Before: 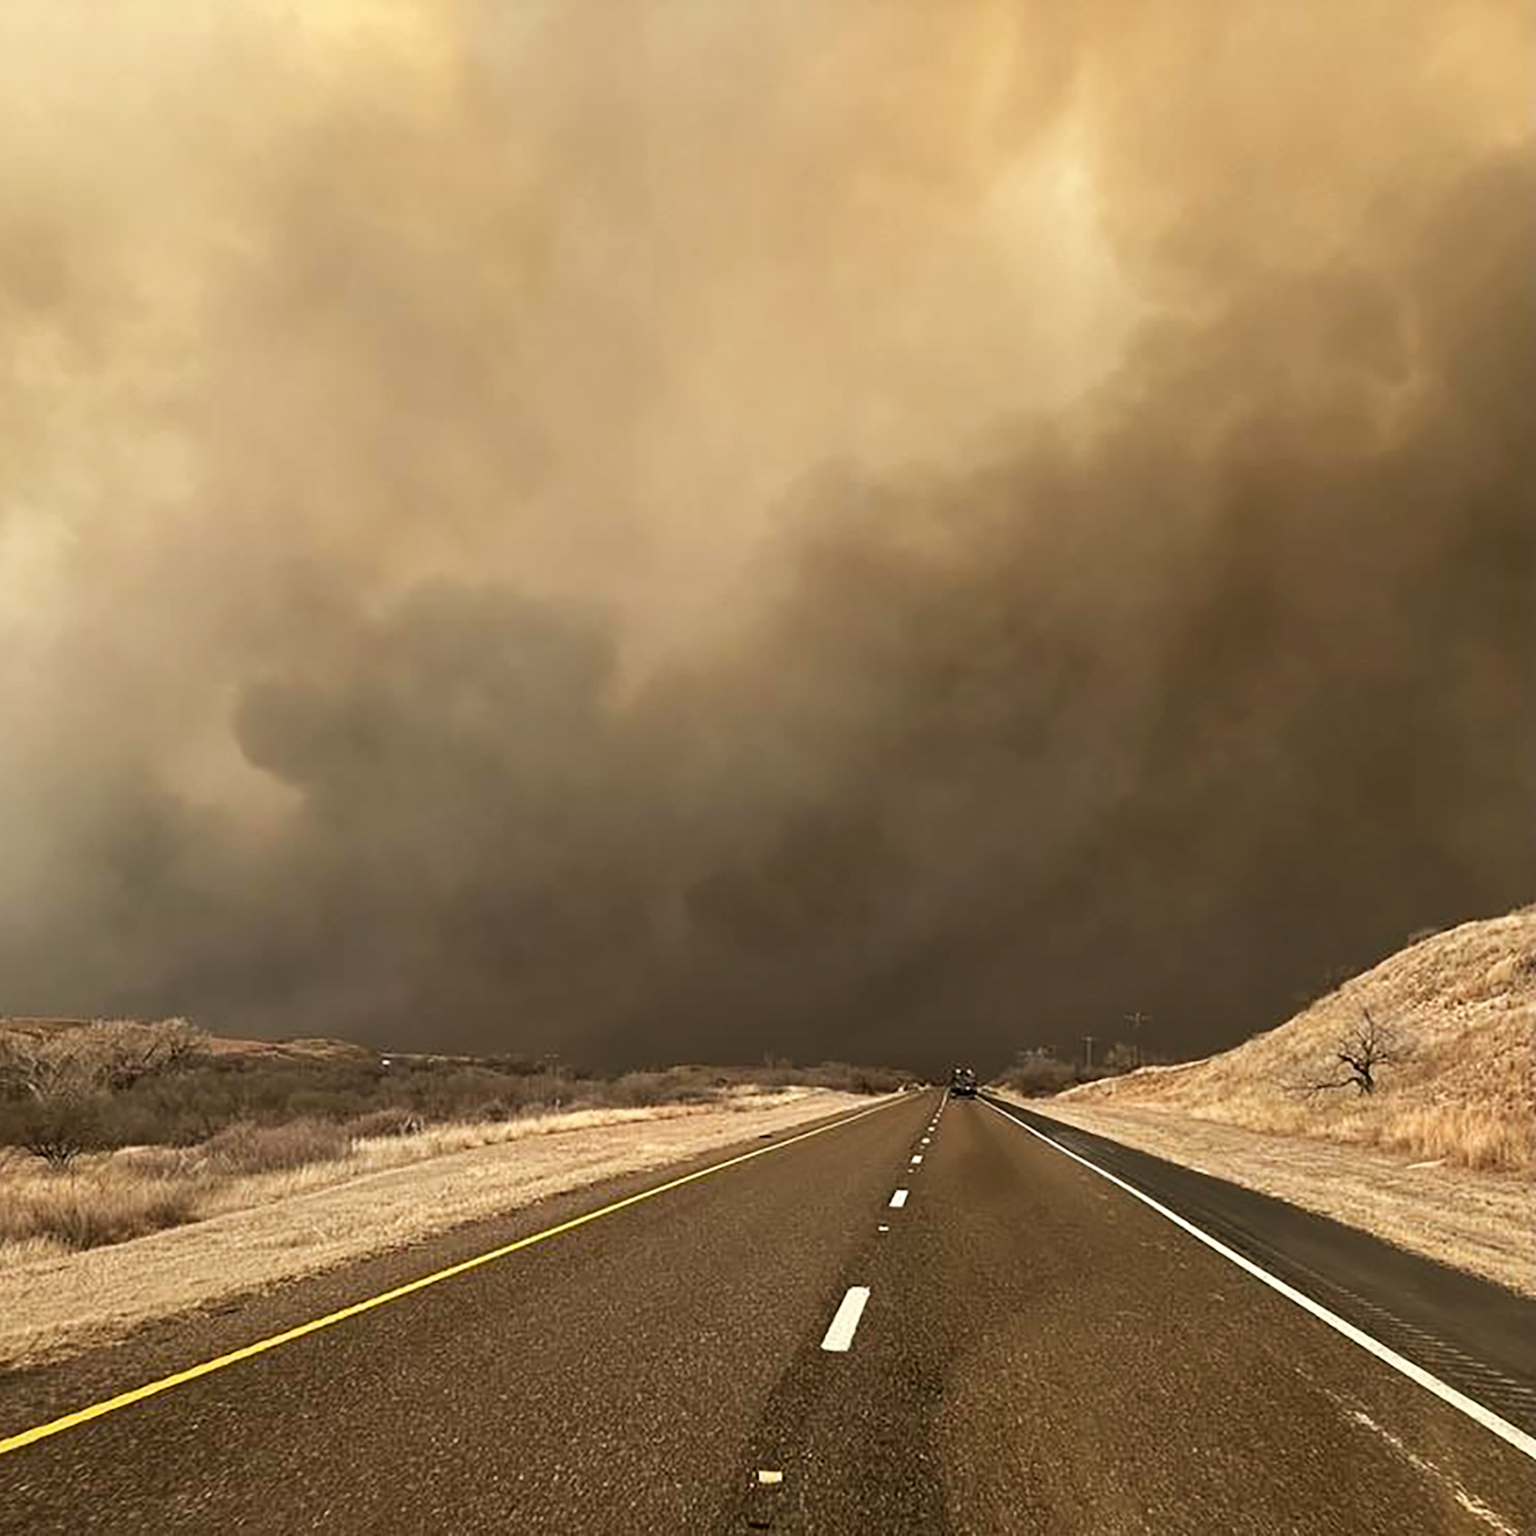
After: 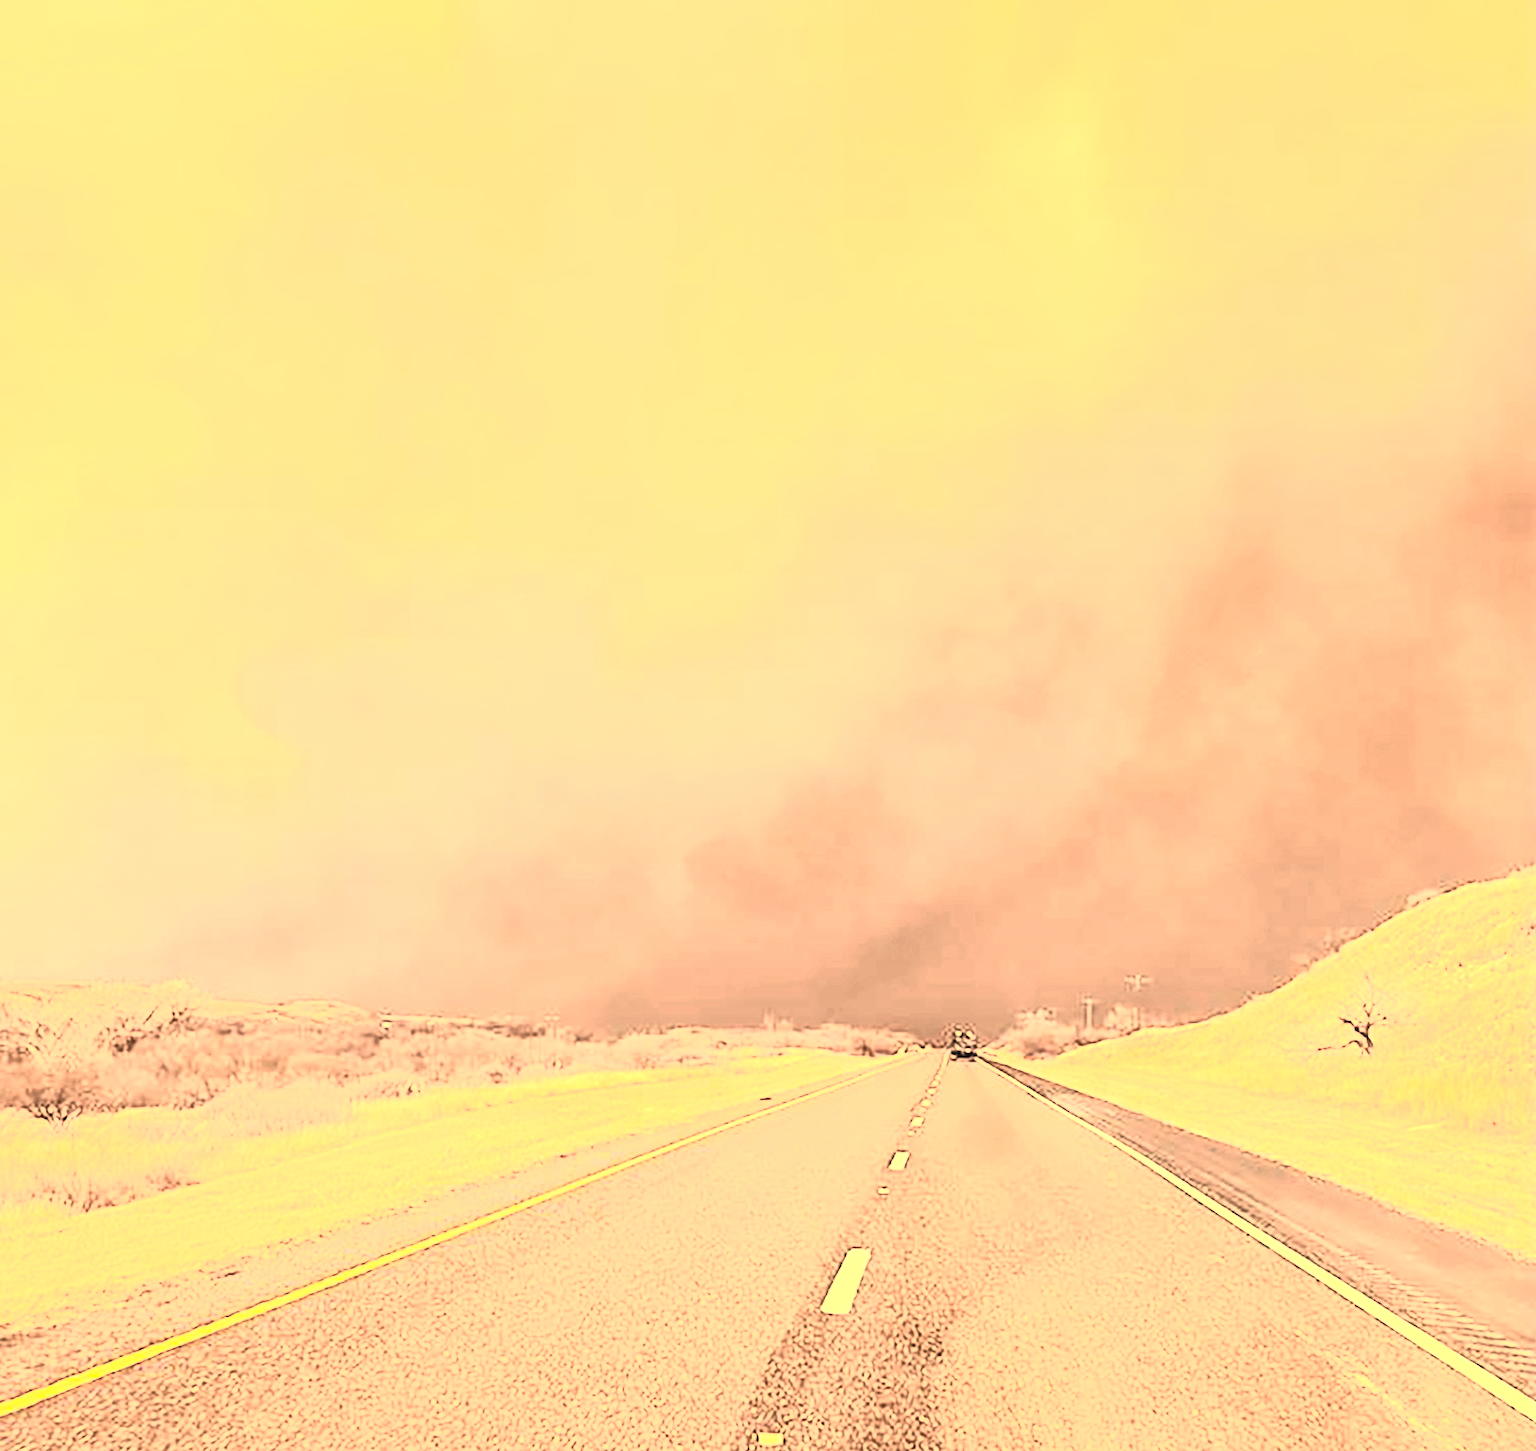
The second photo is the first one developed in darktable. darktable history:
graduated density: on, module defaults
crop and rotate: top 2.479%, bottom 3.018%
white balance: red 1.467, blue 0.684
color contrast: green-magenta contrast 0.84, blue-yellow contrast 0.86
exposure: exposure 2 EV, compensate highlight preservation false
contrast brightness saturation: contrast 0.43, brightness 0.56, saturation -0.19
local contrast: on, module defaults
